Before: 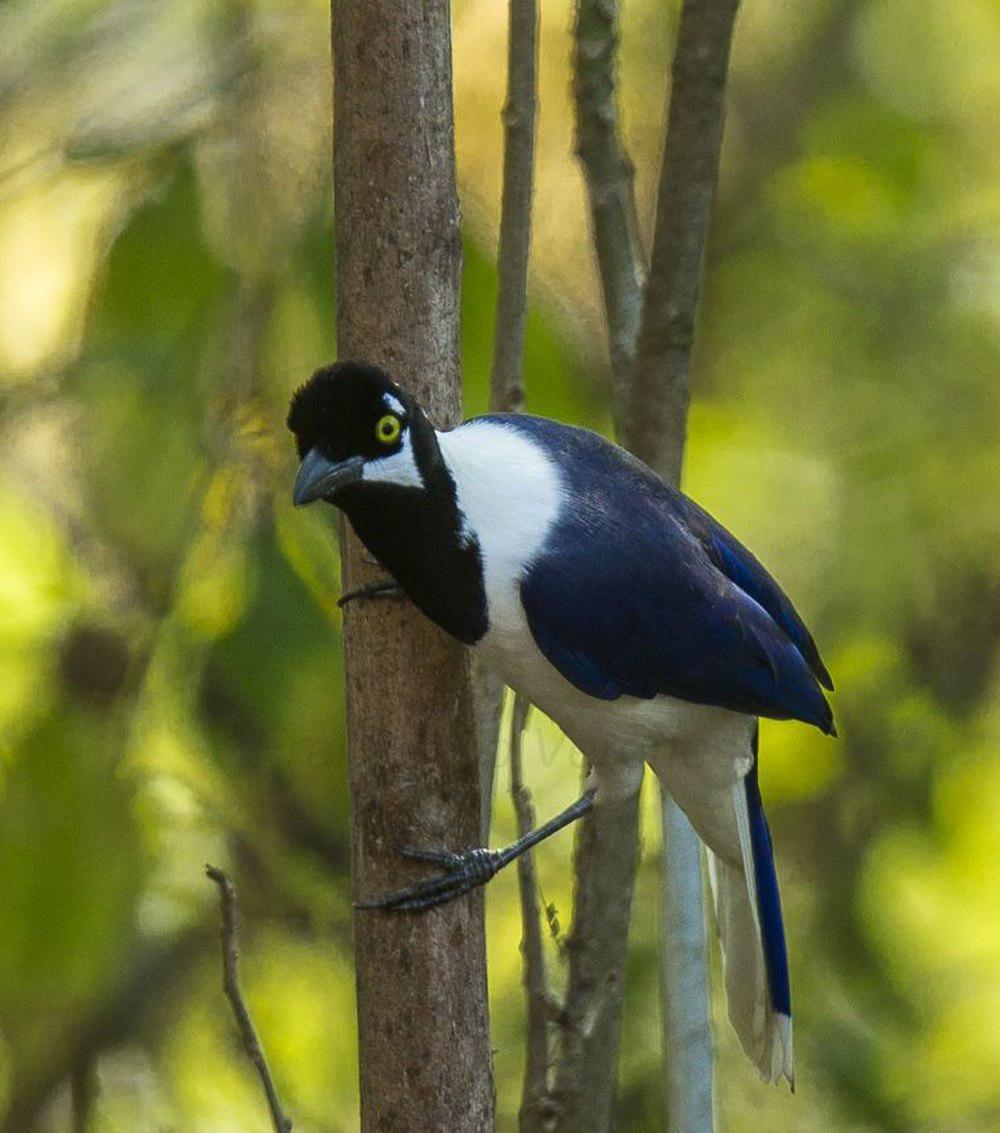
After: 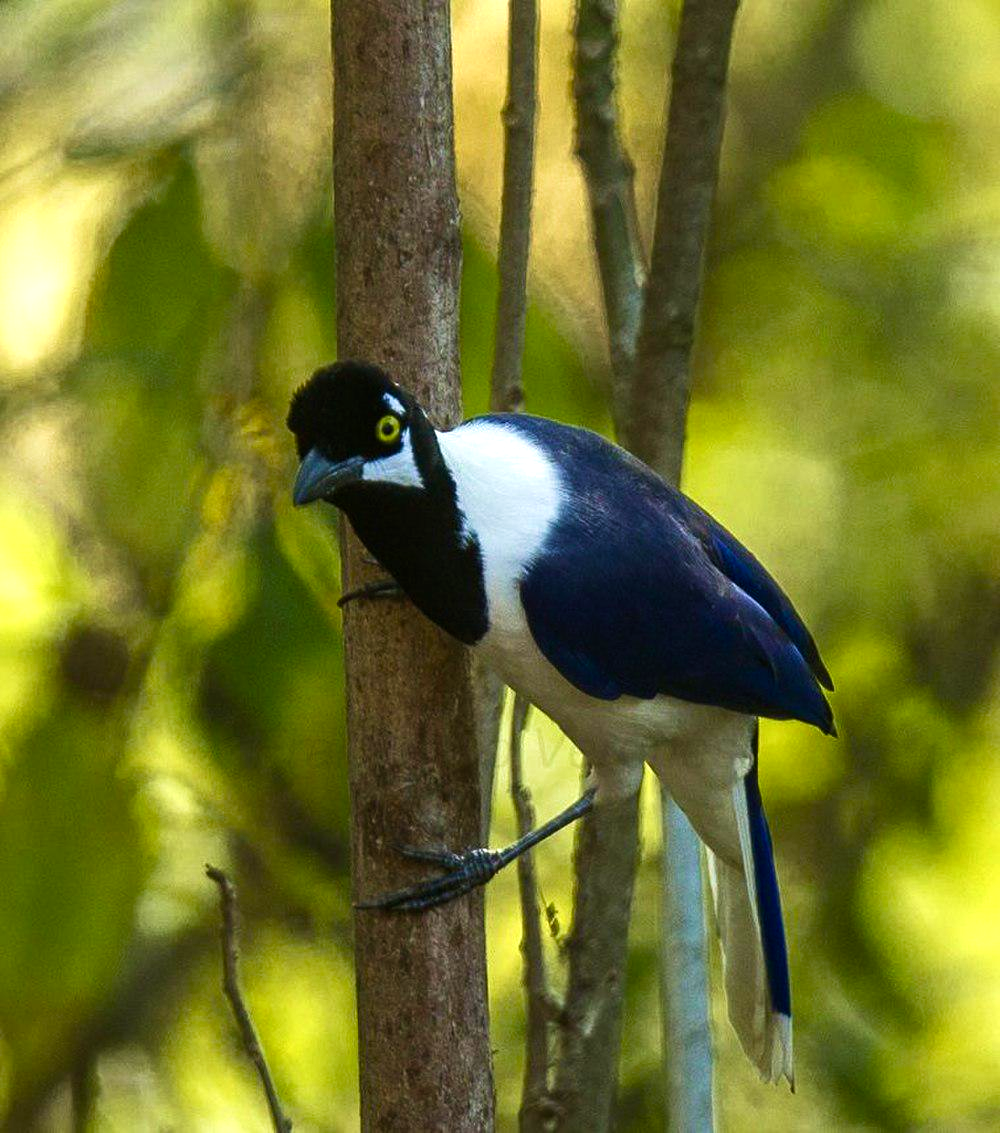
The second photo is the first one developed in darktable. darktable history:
velvia: on, module defaults
color balance rgb: shadows lift › luminance -20%, power › hue 72.24°, highlights gain › luminance 15%, global offset › hue 171.6°, perceptual saturation grading › highlights -15%, perceptual saturation grading › shadows 25%, global vibrance 30%, contrast 10%
